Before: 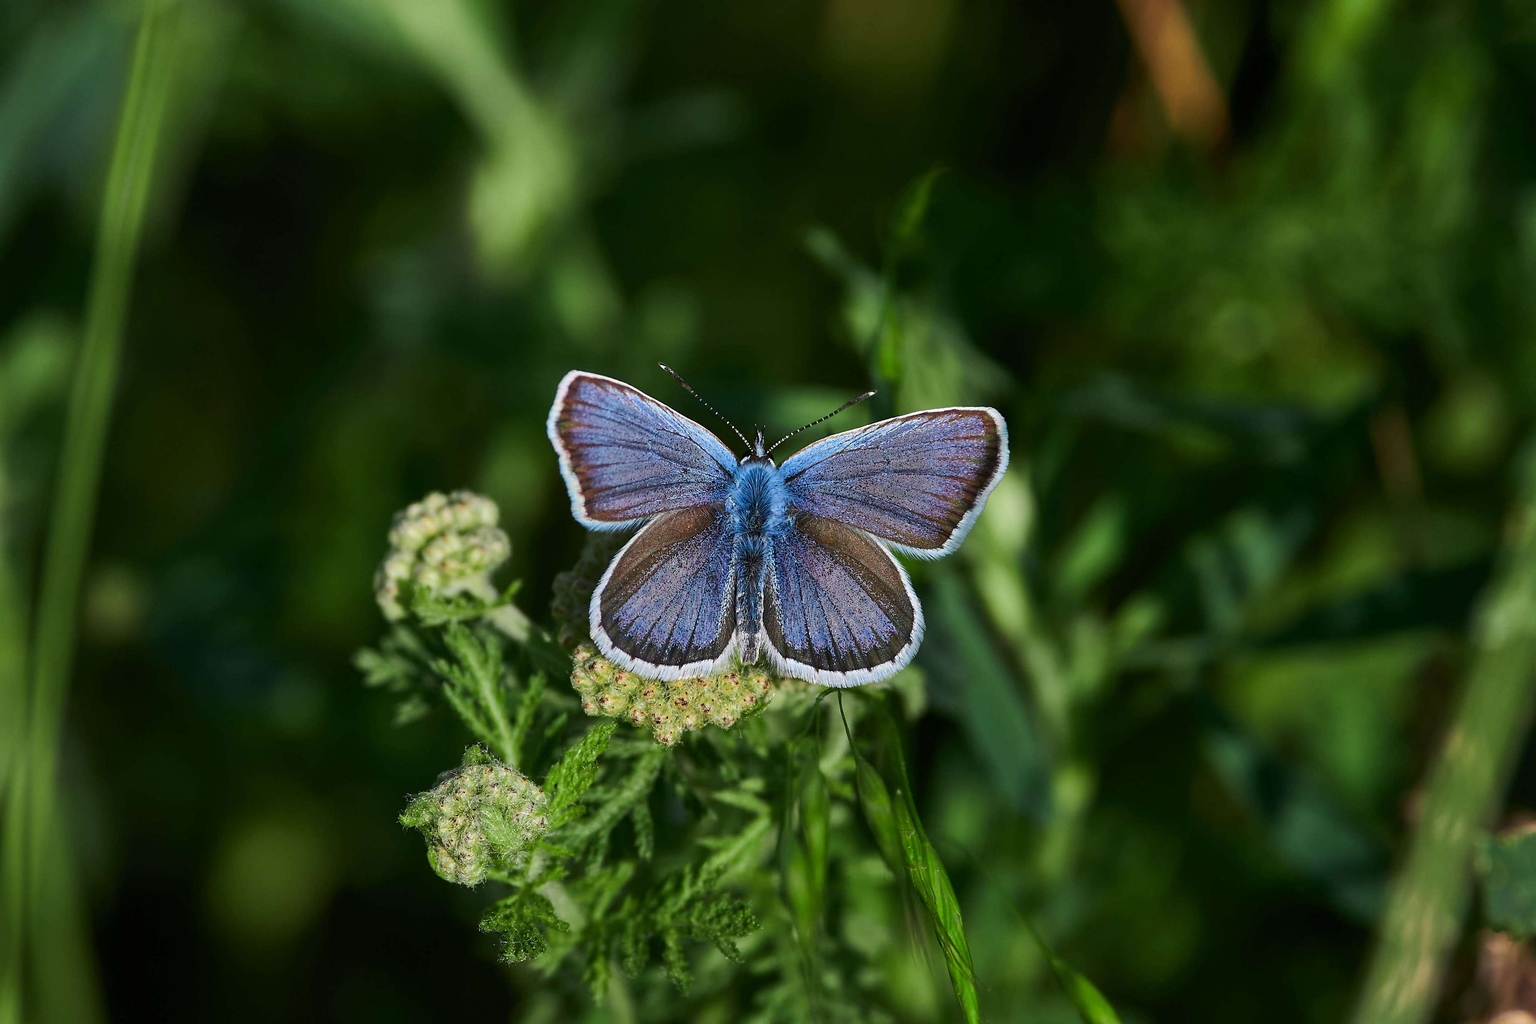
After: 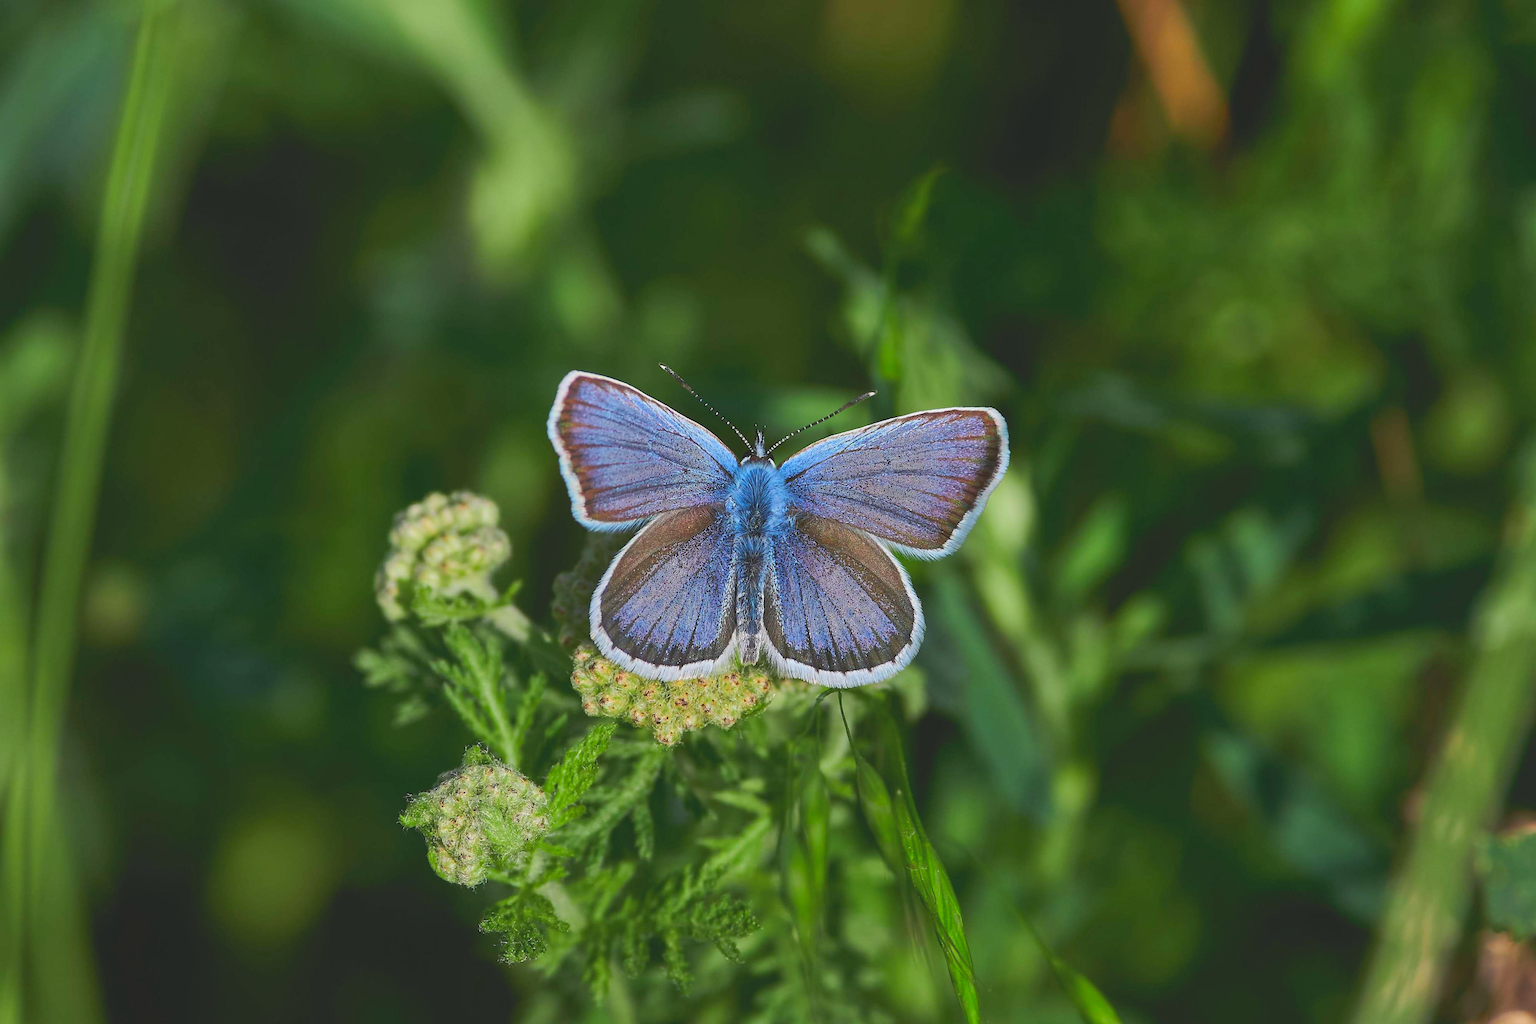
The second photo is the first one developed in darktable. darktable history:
exposure: black level correction 0.001, exposure 0.499 EV, compensate highlight preservation false
contrast brightness saturation: contrast -0.298
